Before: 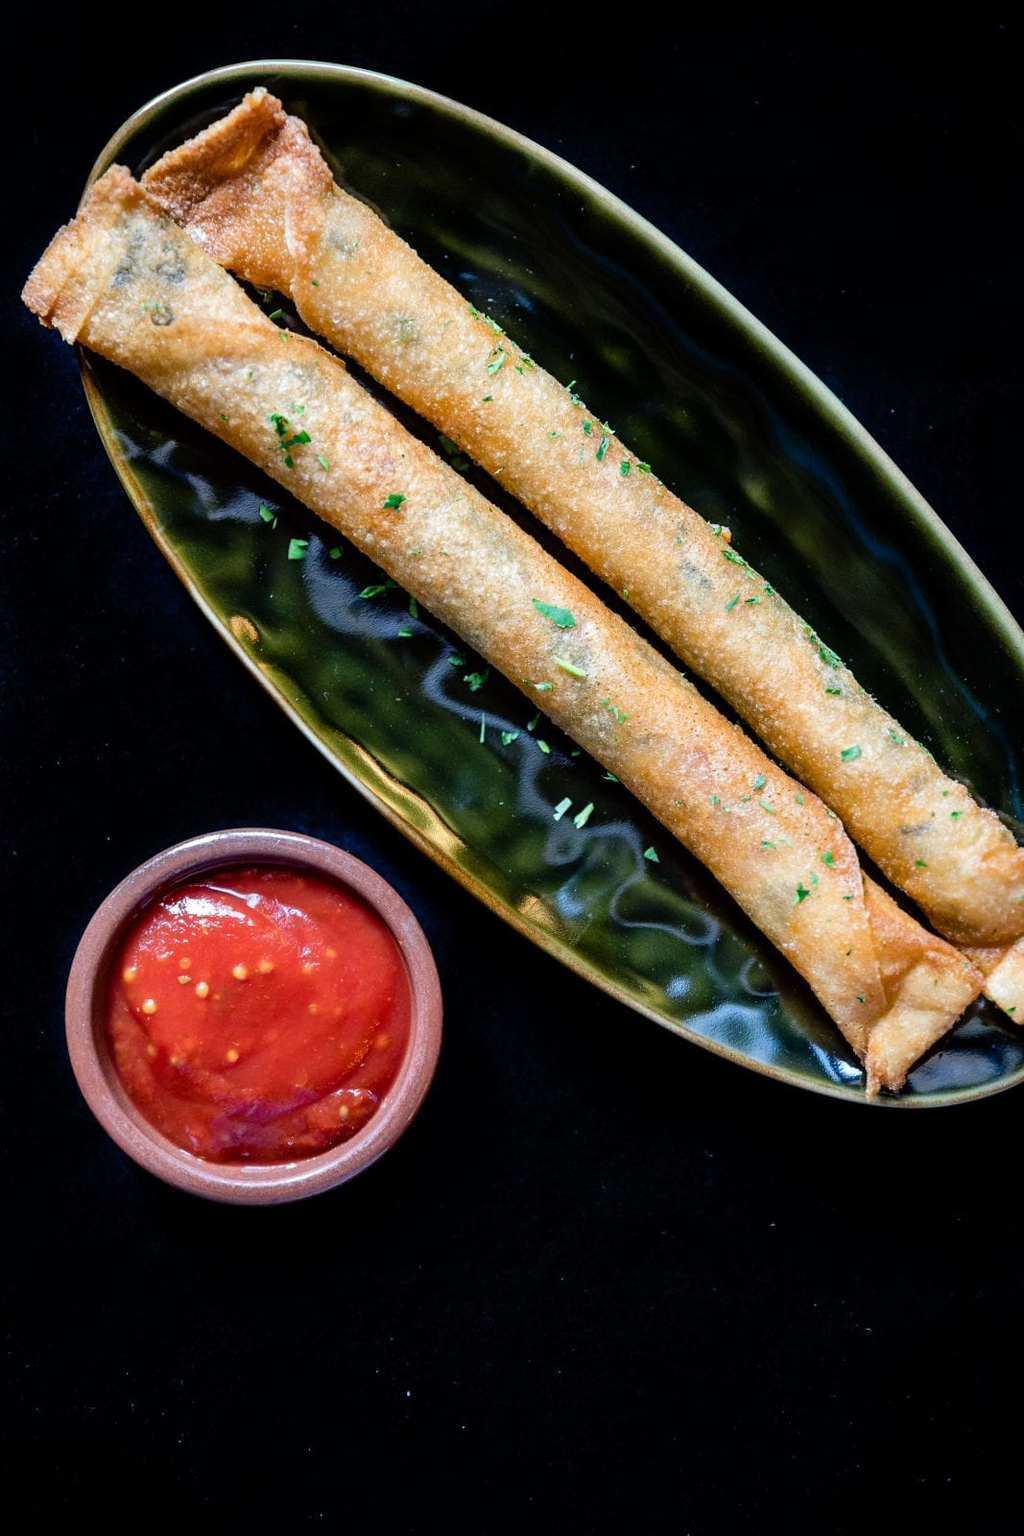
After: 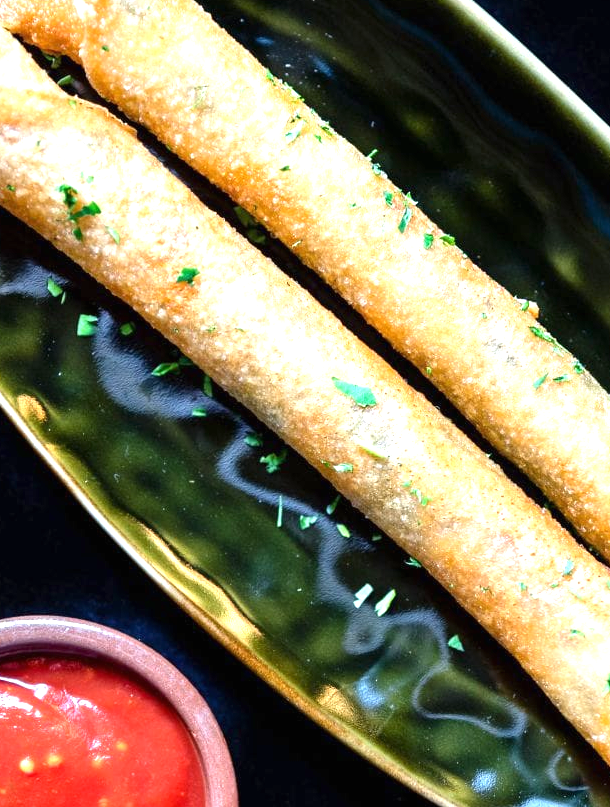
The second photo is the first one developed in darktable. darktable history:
exposure: black level correction 0, exposure 1.015 EV, compensate exposure bias true, compensate highlight preservation false
crop: left 20.932%, top 15.471%, right 21.848%, bottom 34.081%
